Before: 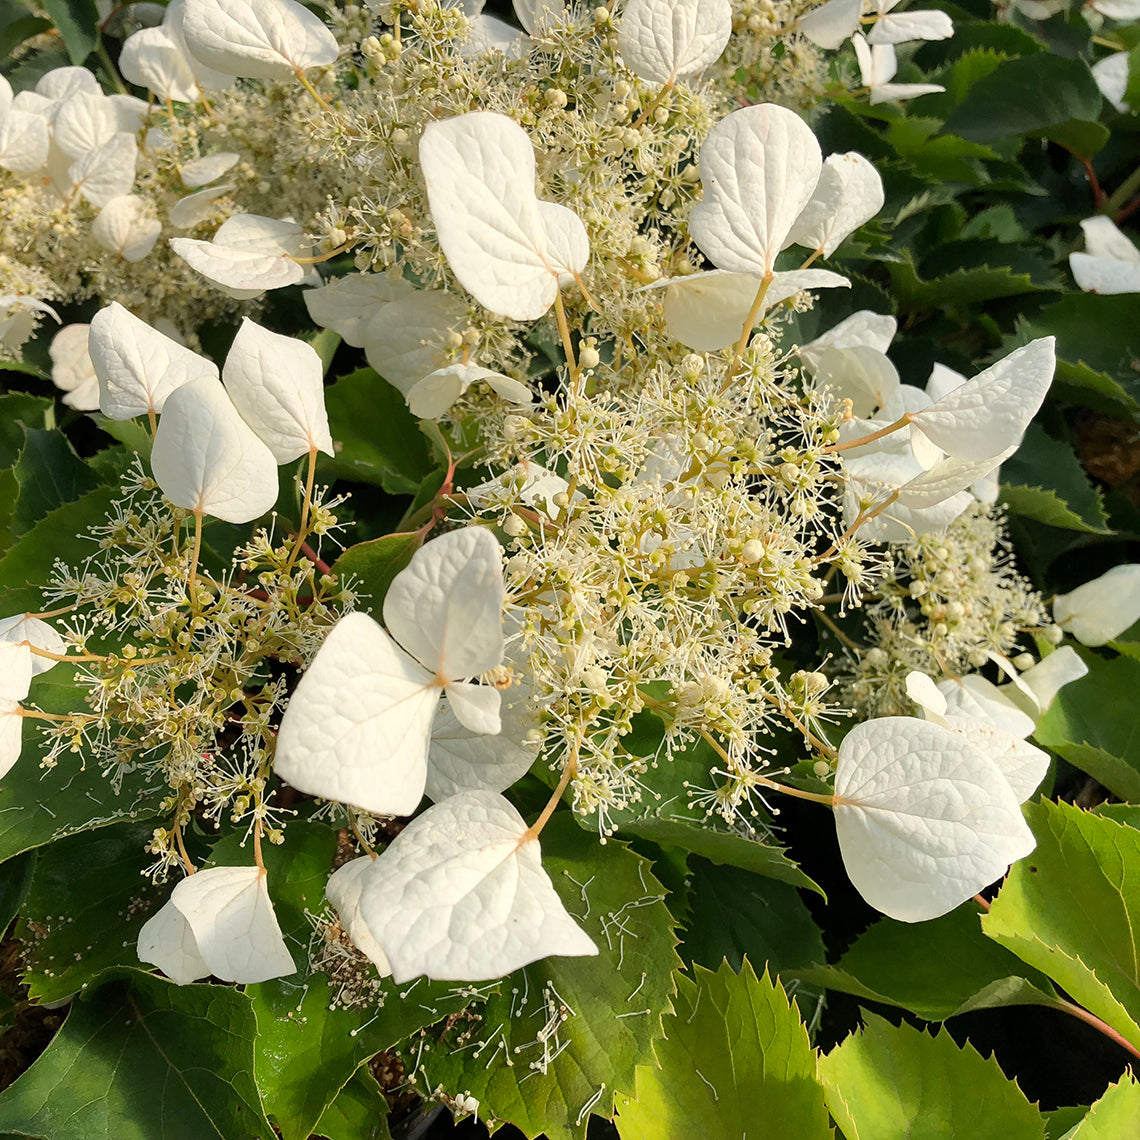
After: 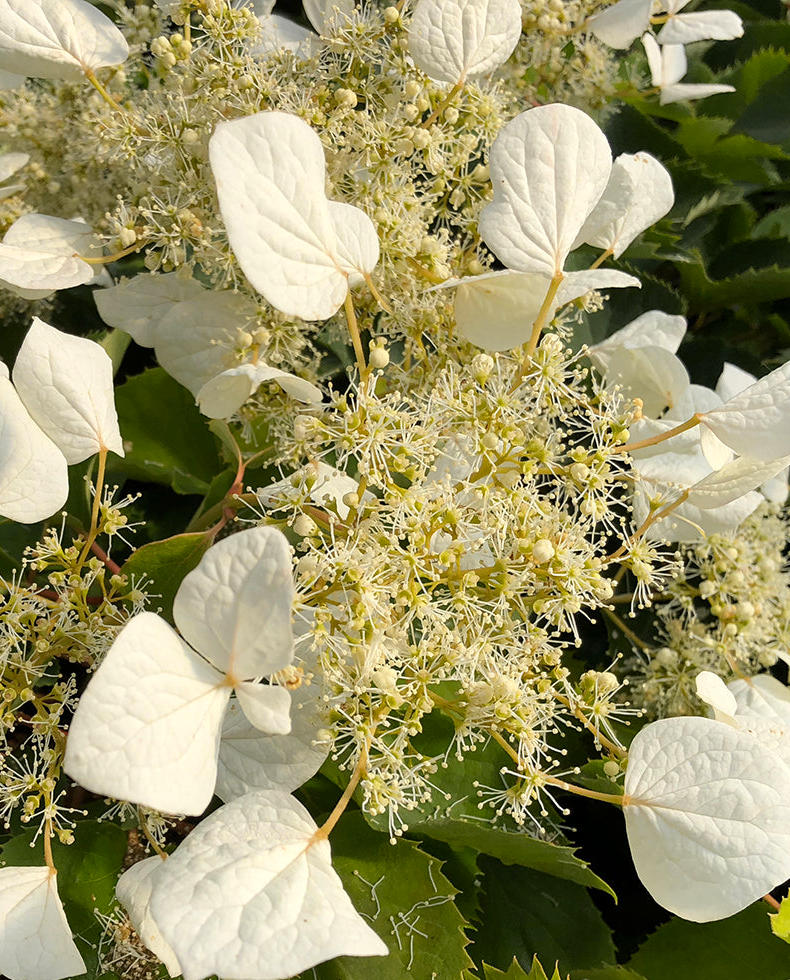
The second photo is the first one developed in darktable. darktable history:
crop: left 18.479%, right 12.2%, bottom 13.971%
color contrast: green-magenta contrast 0.8, blue-yellow contrast 1.1, unbound 0
